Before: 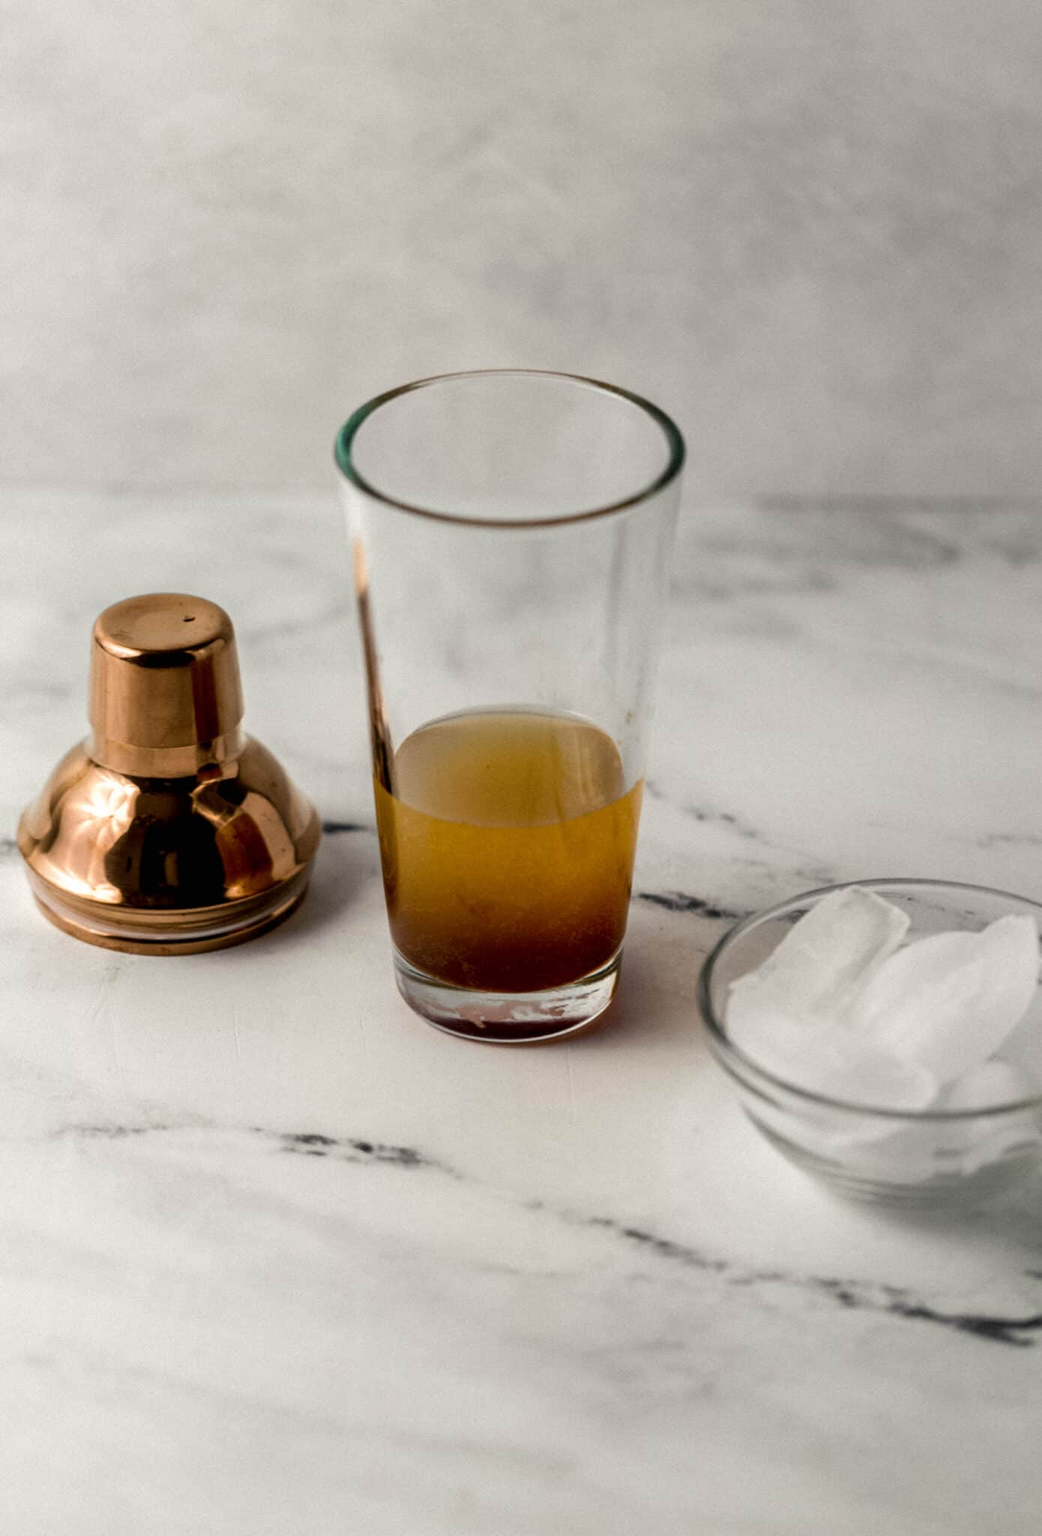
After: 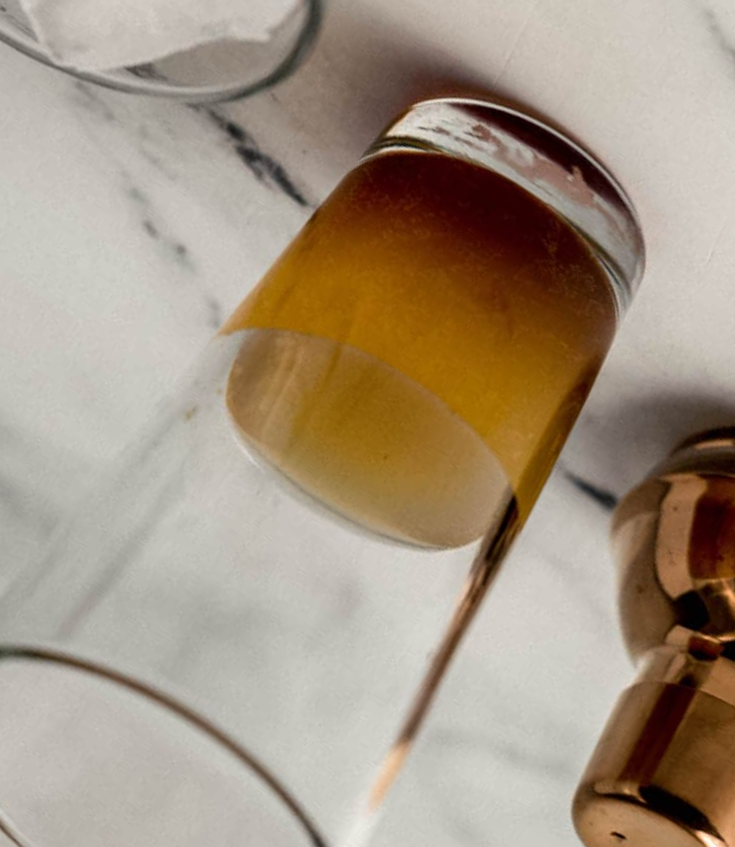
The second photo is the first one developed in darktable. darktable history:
crop and rotate: angle 147.85°, left 9.155%, top 15.578%, right 4.547%, bottom 16.934%
